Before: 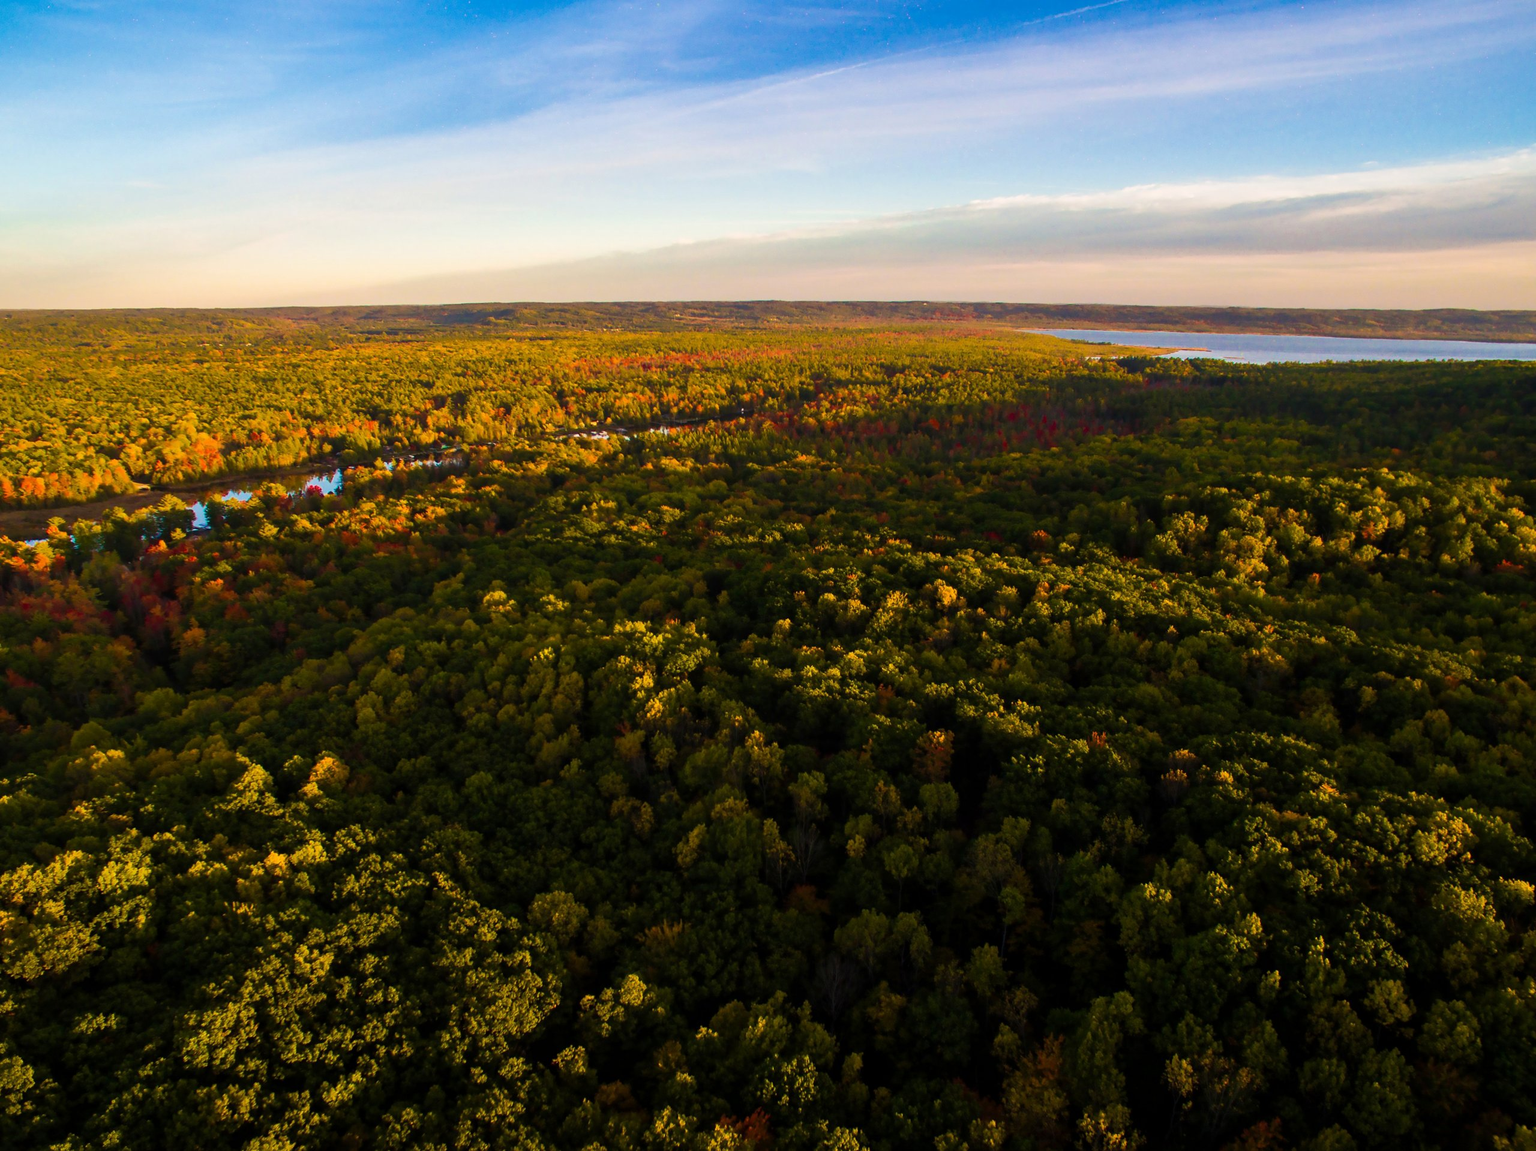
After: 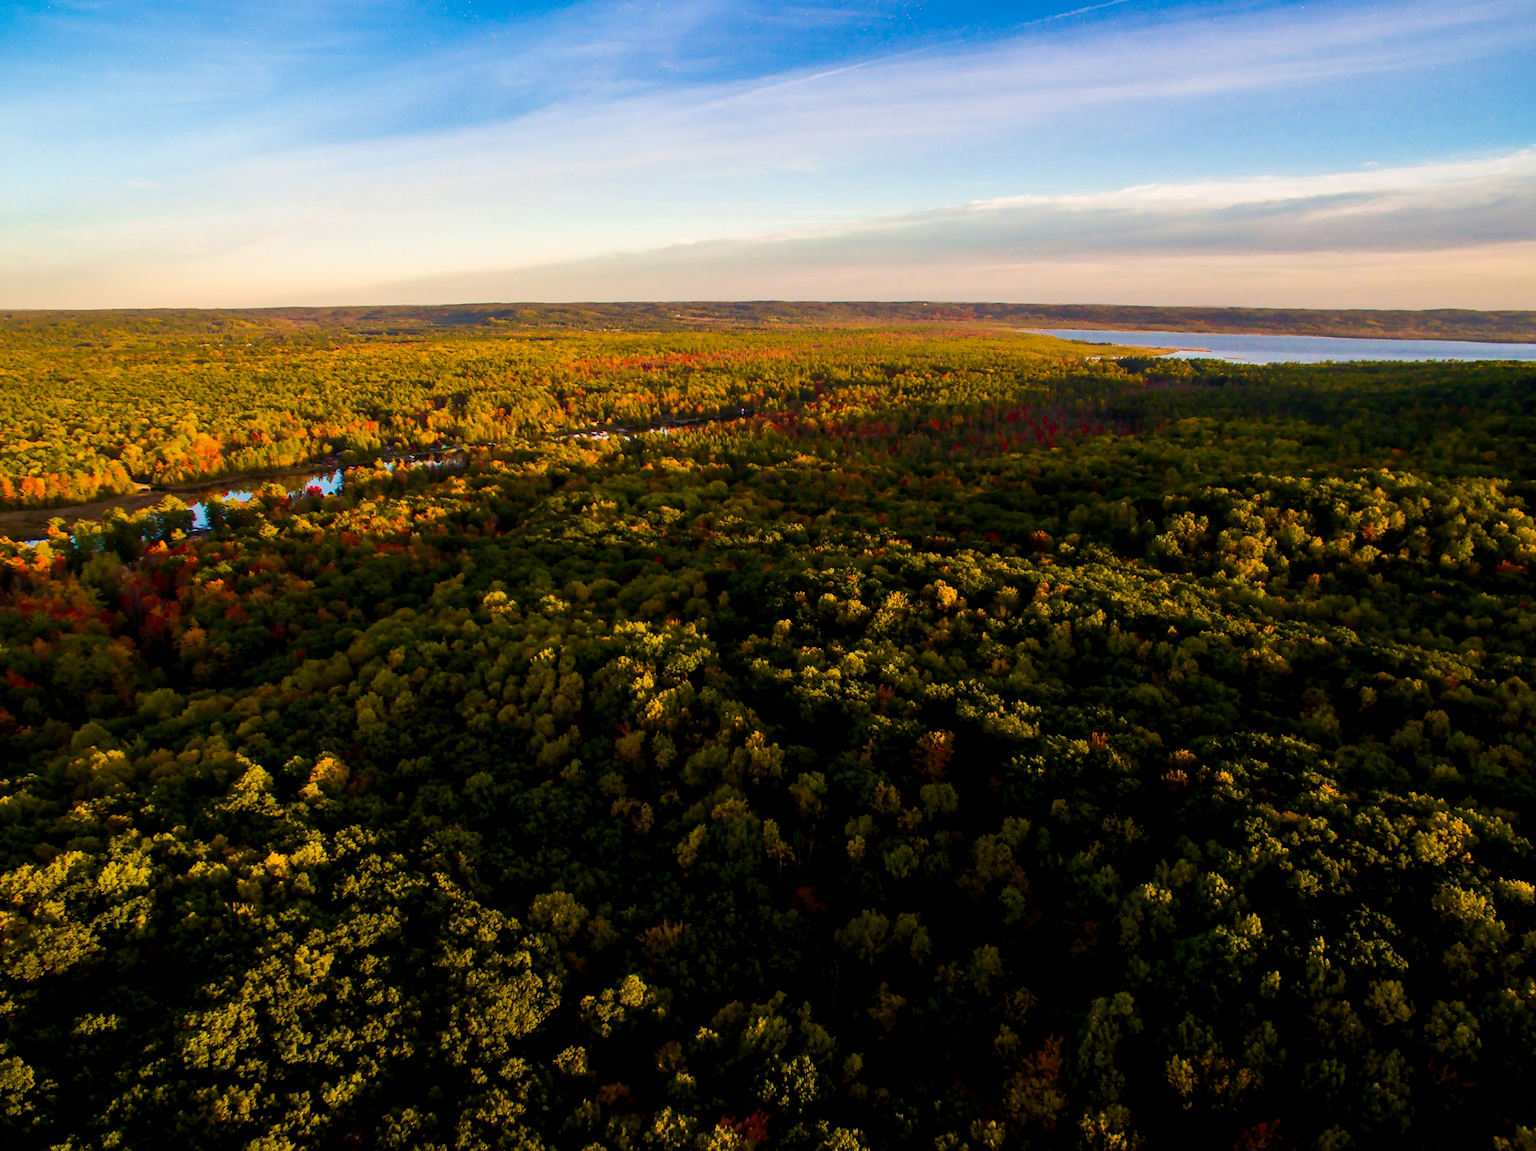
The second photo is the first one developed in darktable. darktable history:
exposure: black level correction 0.005, exposure 0.016 EV, compensate exposure bias true, compensate highlight preservation false
